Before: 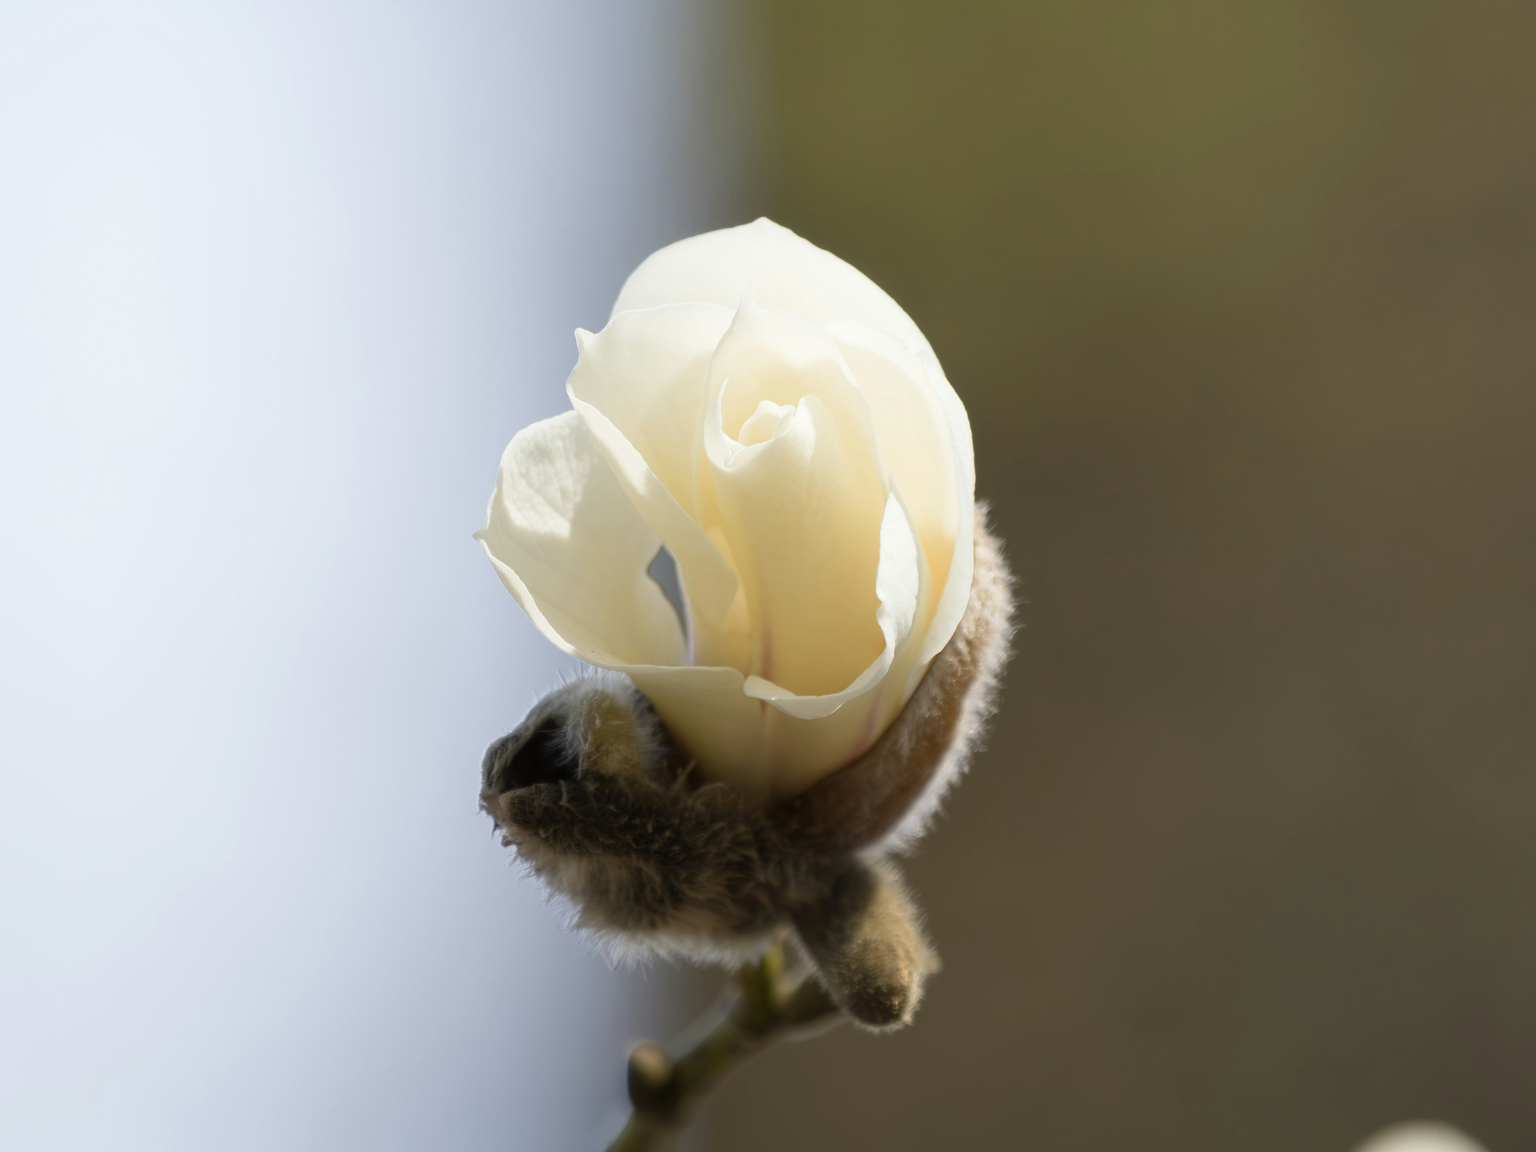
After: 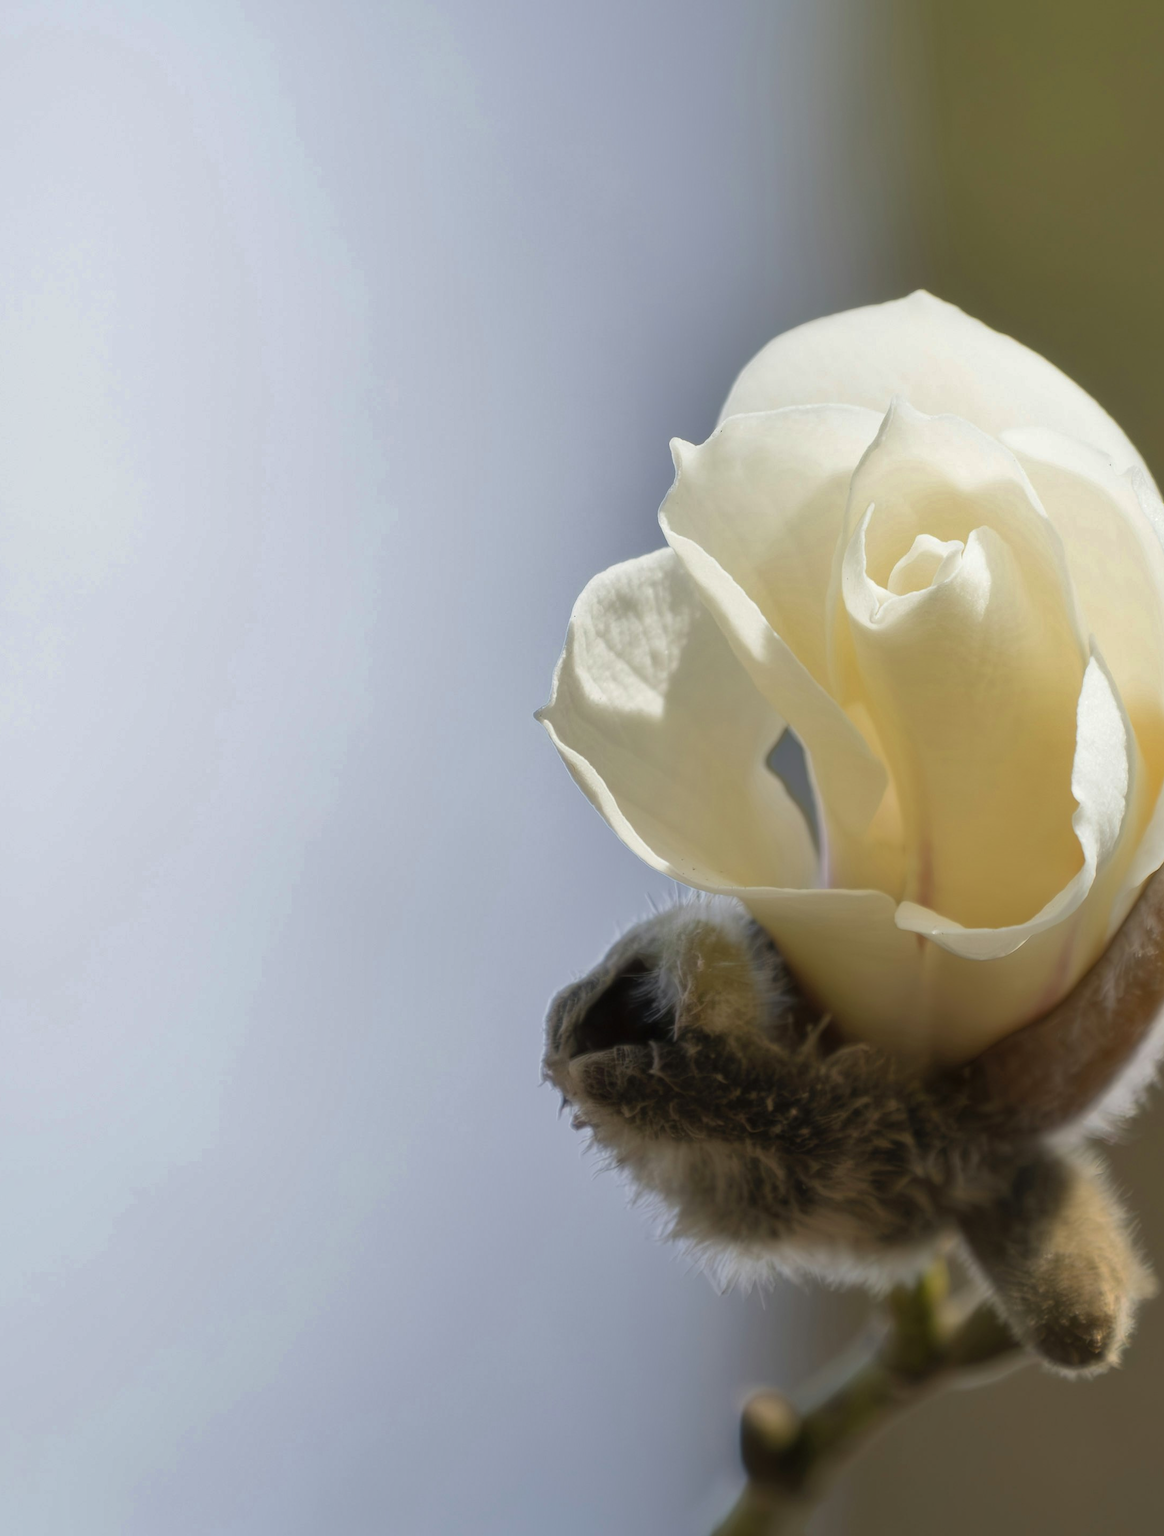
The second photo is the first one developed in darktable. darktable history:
crop: left 4.754%, right 38.413%
shadows and highlights: shadows 40.11, highlights -59.9
